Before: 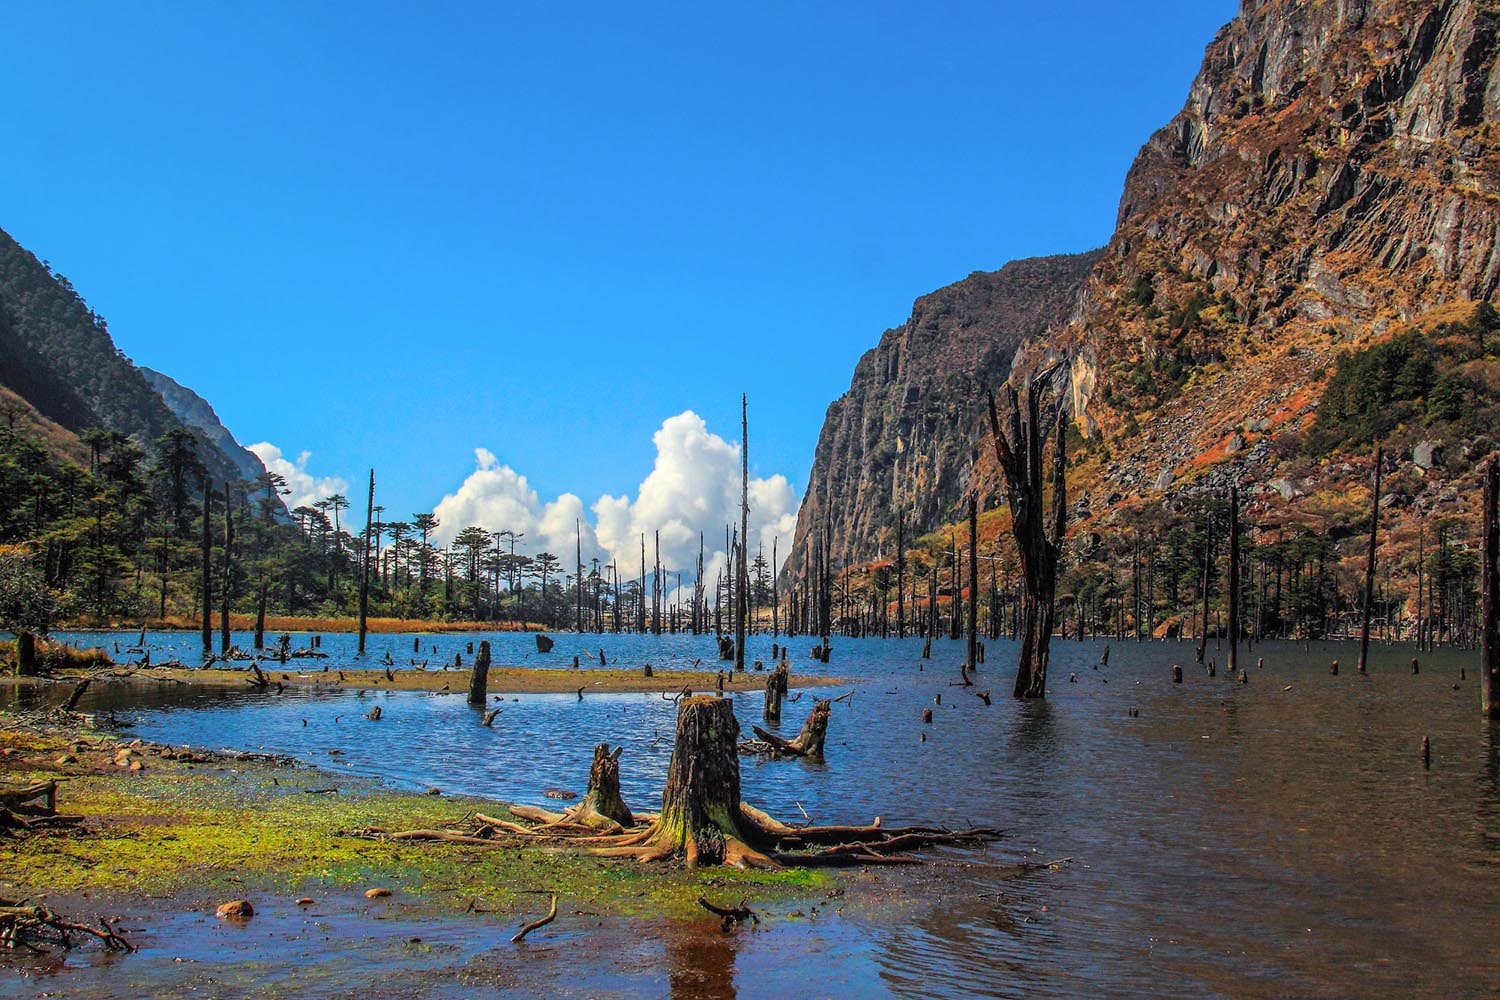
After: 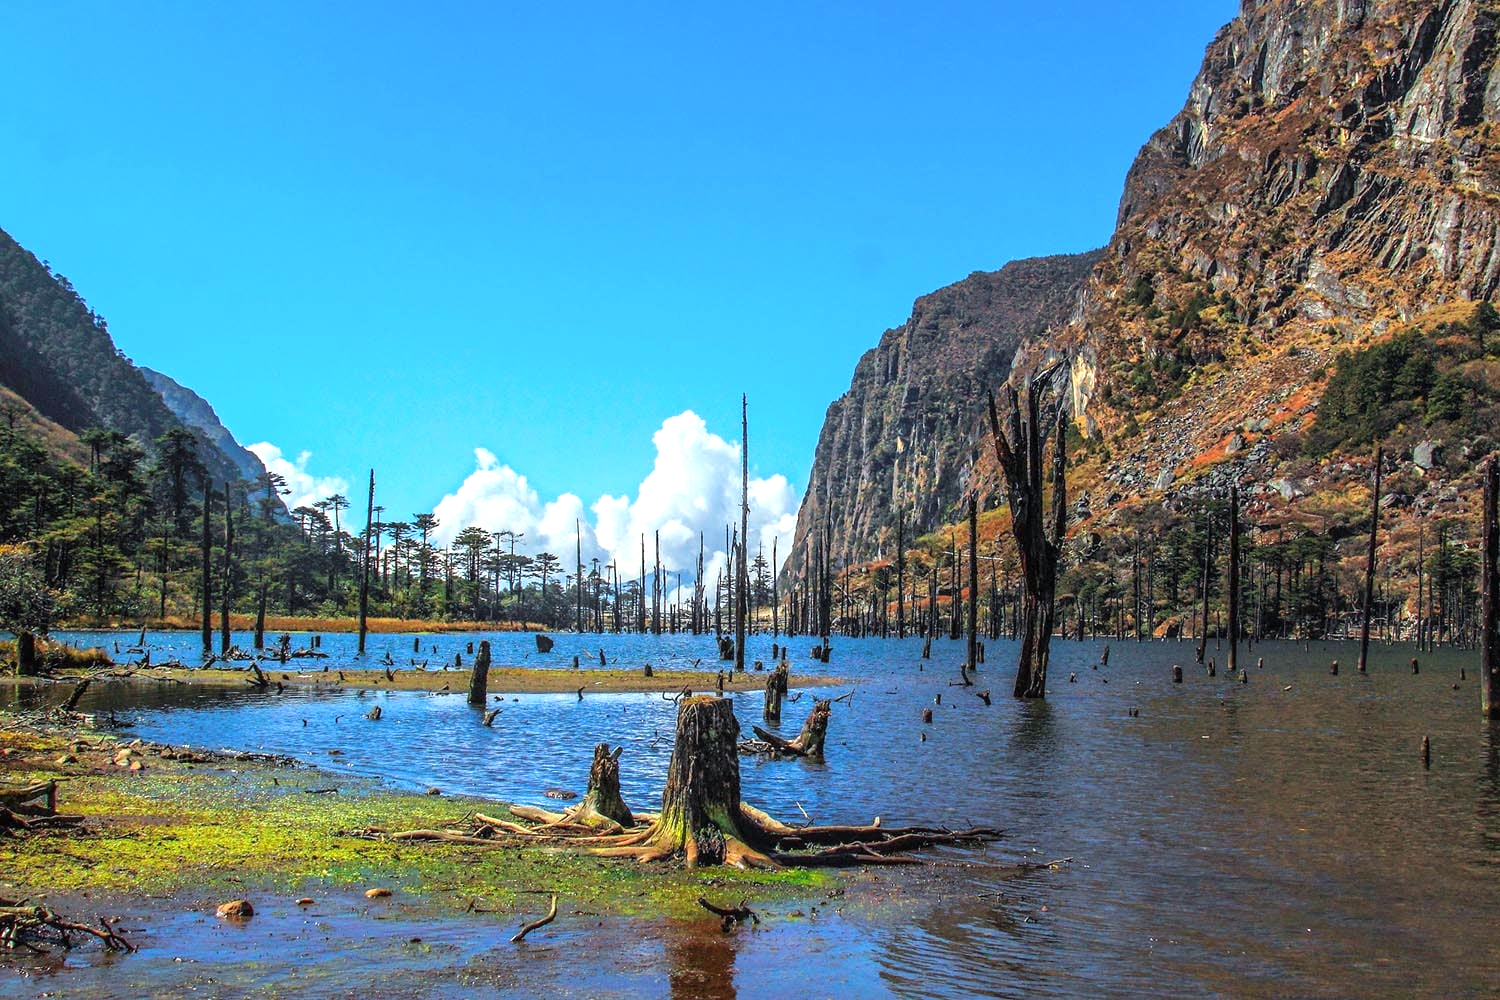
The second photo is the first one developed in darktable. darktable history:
white balance: red 0.925, blue 1.046
exposure: black level correction 0, exposure 0.7 EV, compensate exposure bias true, compensate highlight preservation false
base curve: curves: ch0 [(0, 0) (0.303, 0.277) (1, 1)]
